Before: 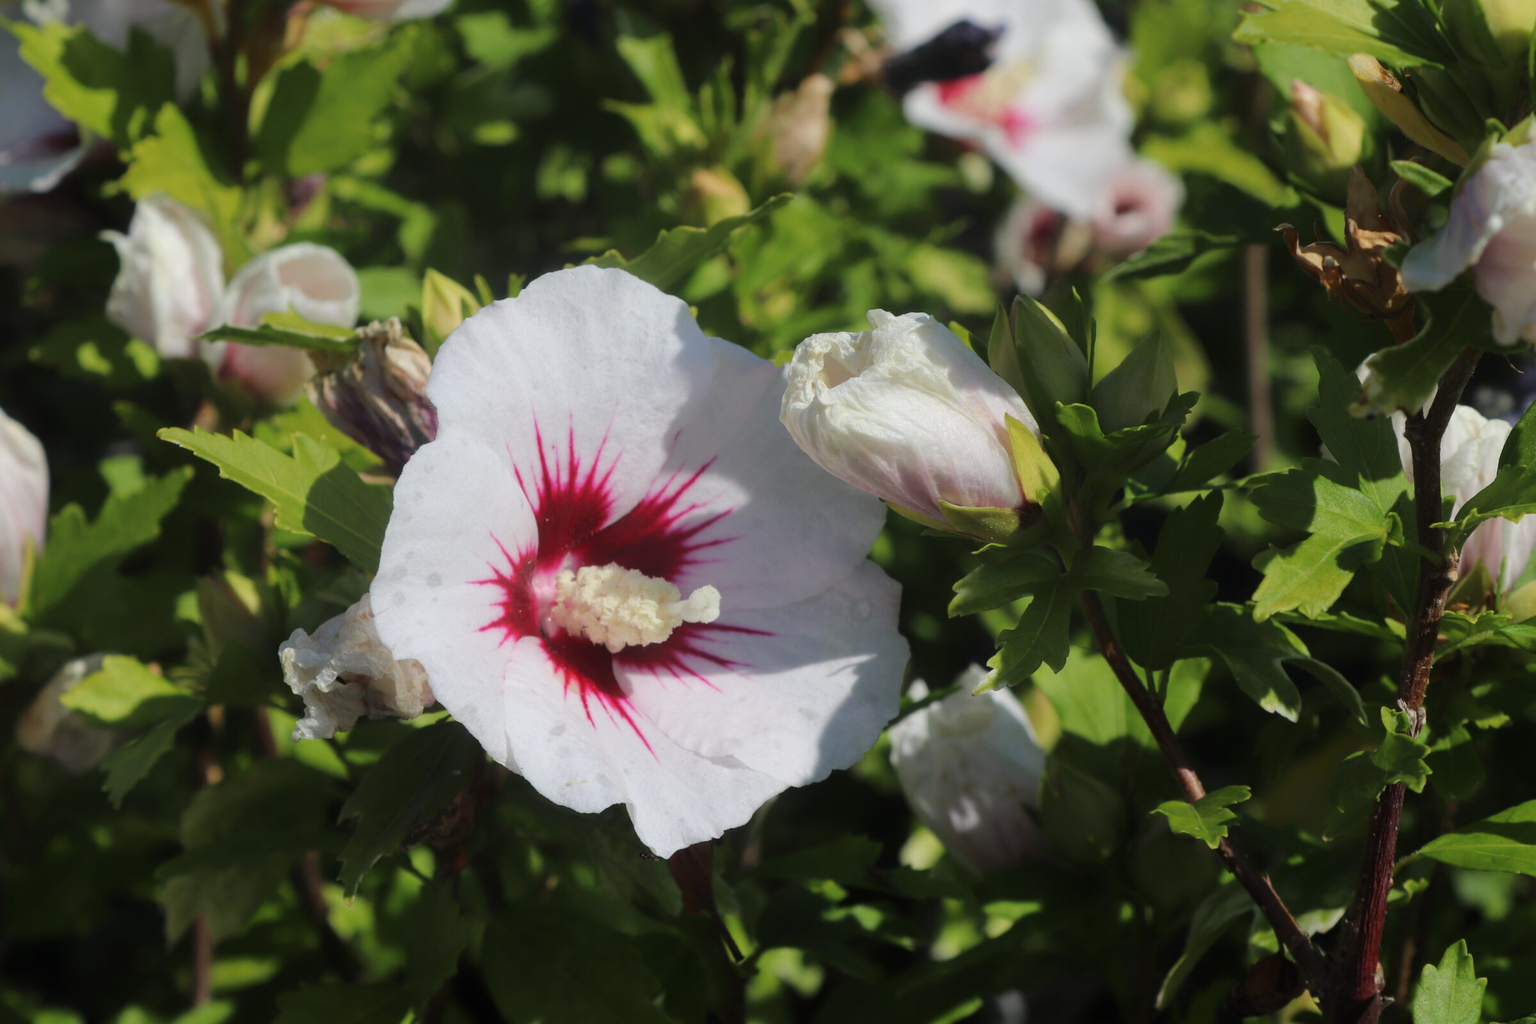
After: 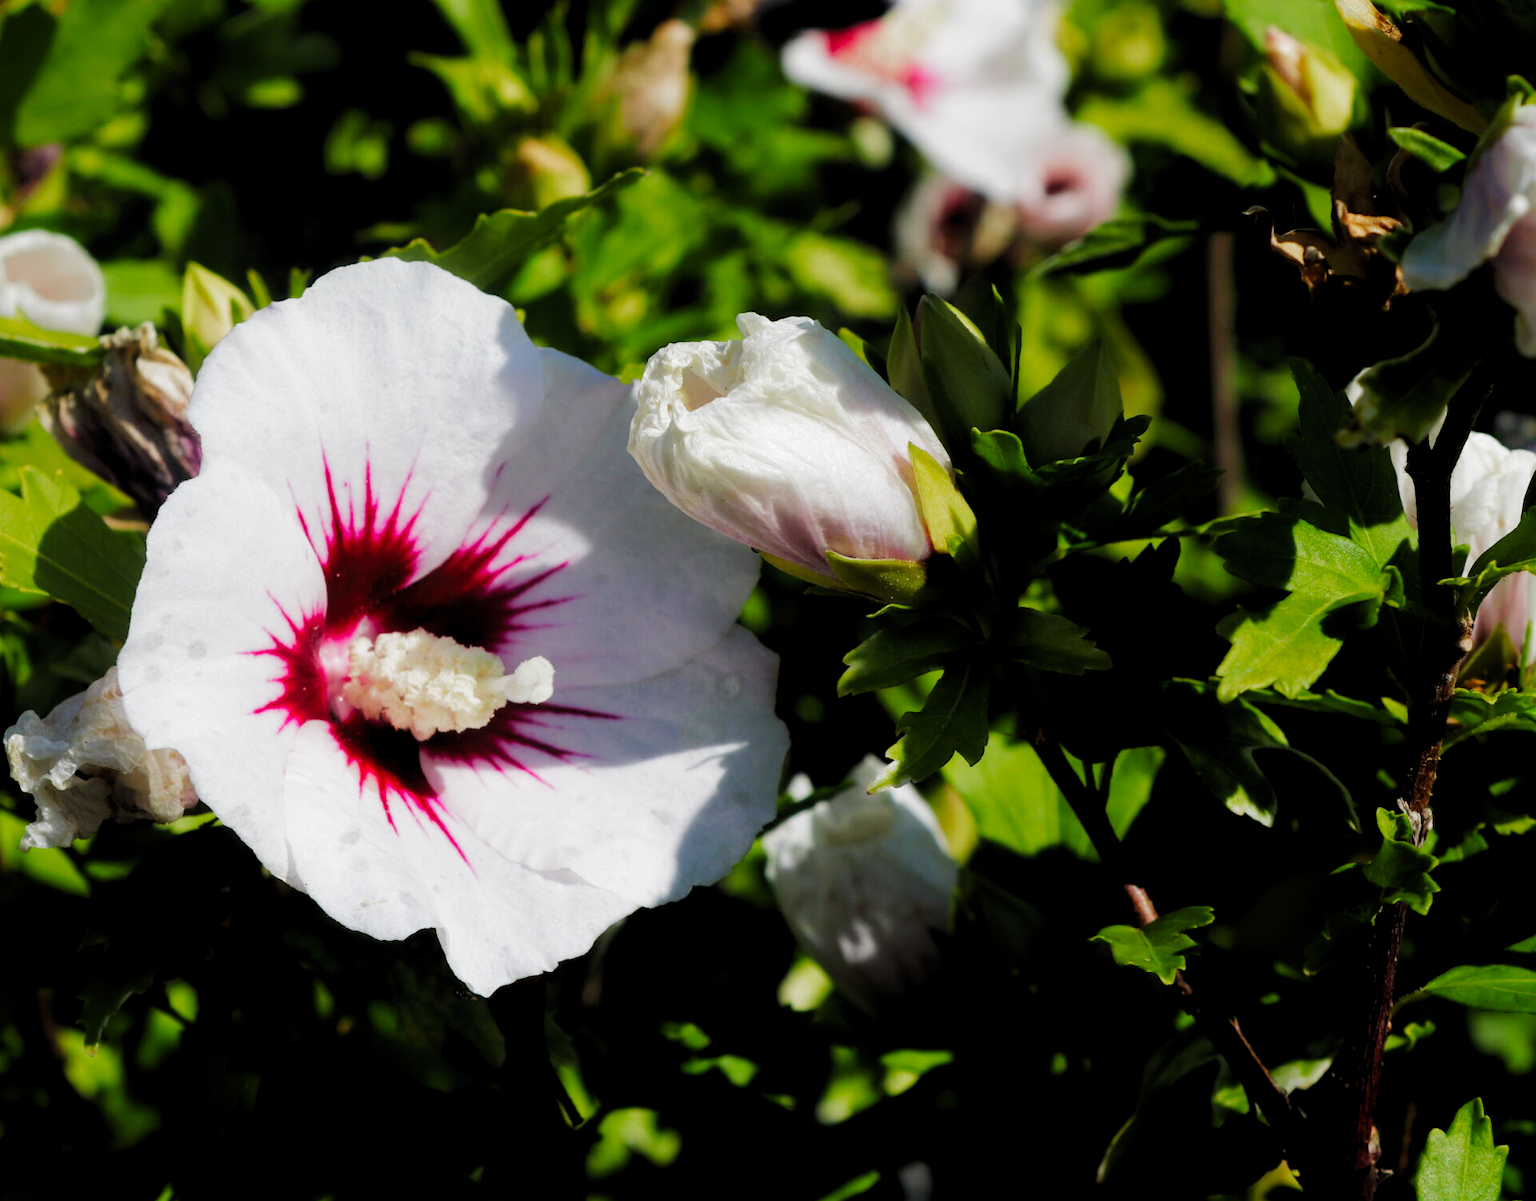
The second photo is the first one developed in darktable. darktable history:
crop and rotate: left 17.959%, top 5.771%, right 1.742%
filmic rgb: black relative exposure -6.43 EV, white relative exposure 2.43 EV, threshold 3 EV, hardness 5.27, latitude 0.1%, contrast 1.425, highlights saturation mix 2%, preserve chrominance no, color science v5 (2021), contrast in shadows safe, contrast in highlights safe, enable highlight reconstruction true
contrast brightness saturation: saturation 0.1
levels: levels [0.031, 0.5, 0.969]
